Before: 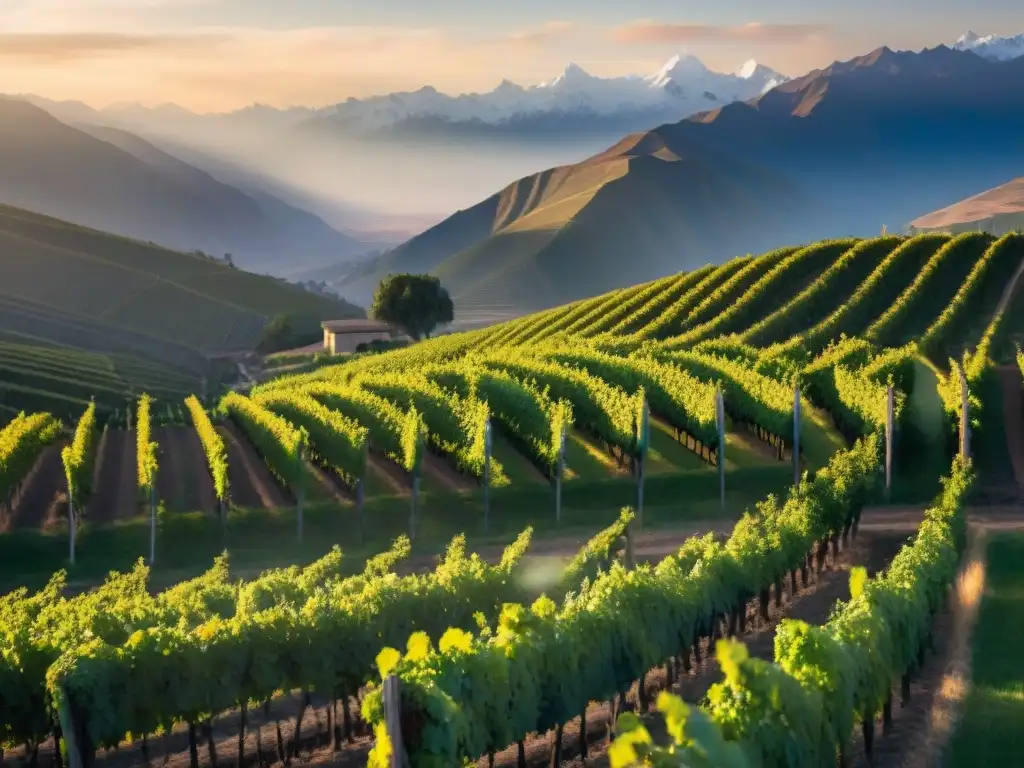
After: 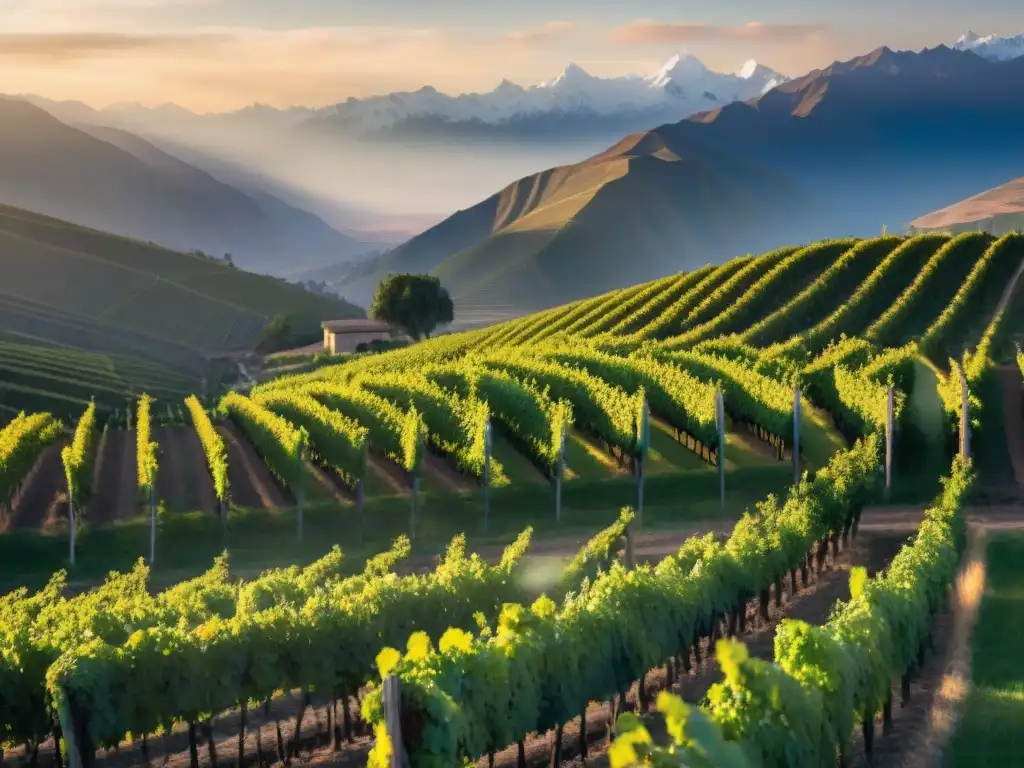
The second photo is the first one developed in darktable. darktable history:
shadows and highlights: shadows 34.87, highlights -35.2, soften with gaussian
